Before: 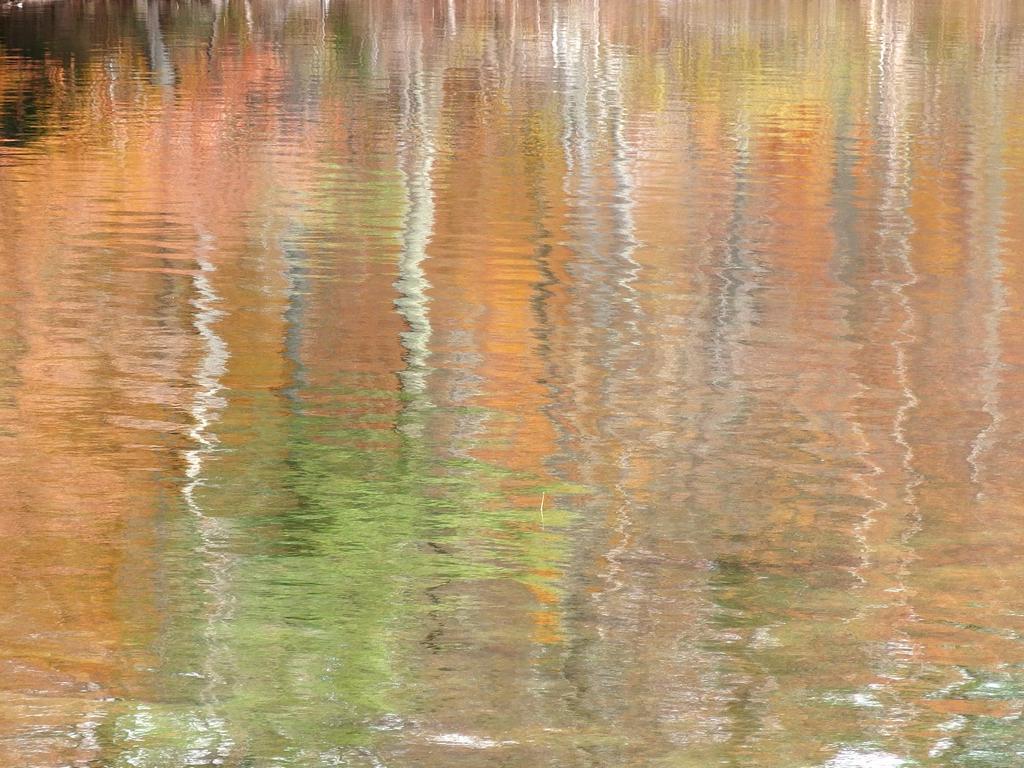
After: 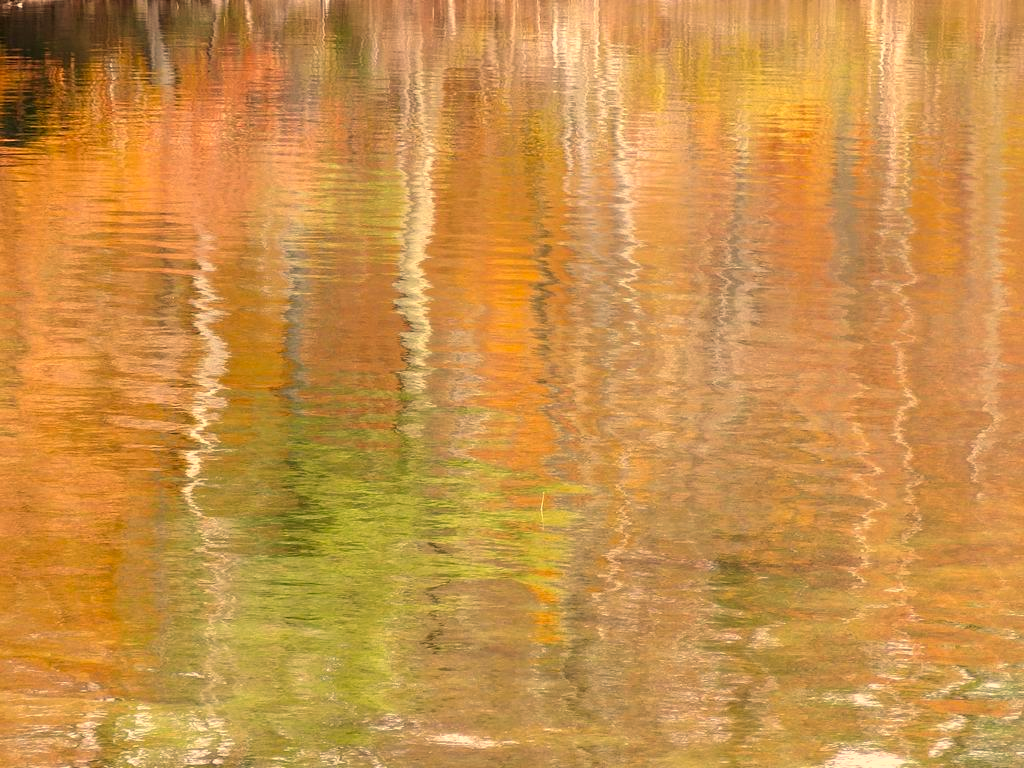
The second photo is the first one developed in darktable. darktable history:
color correction: highlights a* 14.91, highlights b* 31.28
